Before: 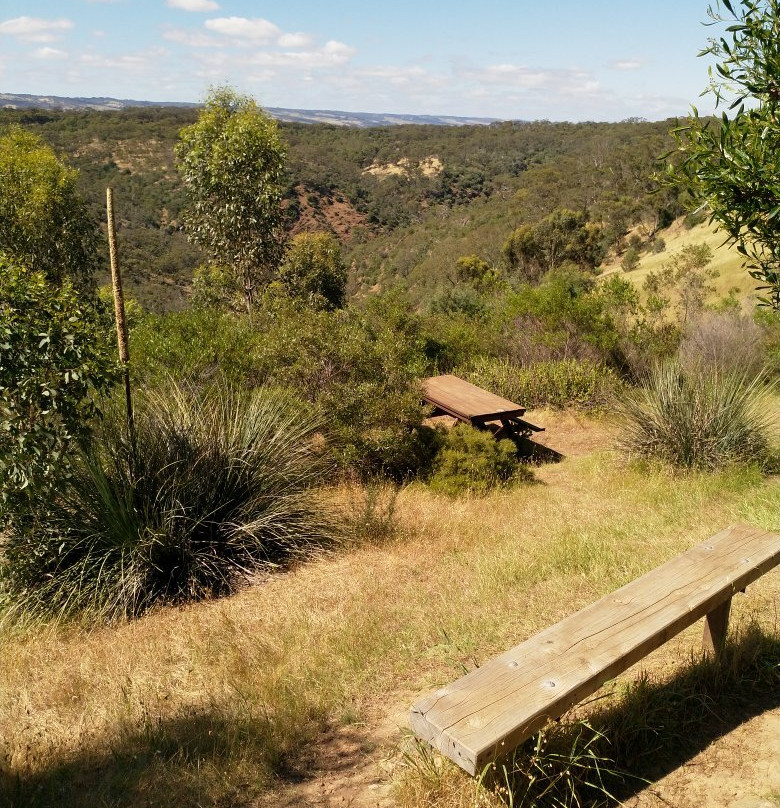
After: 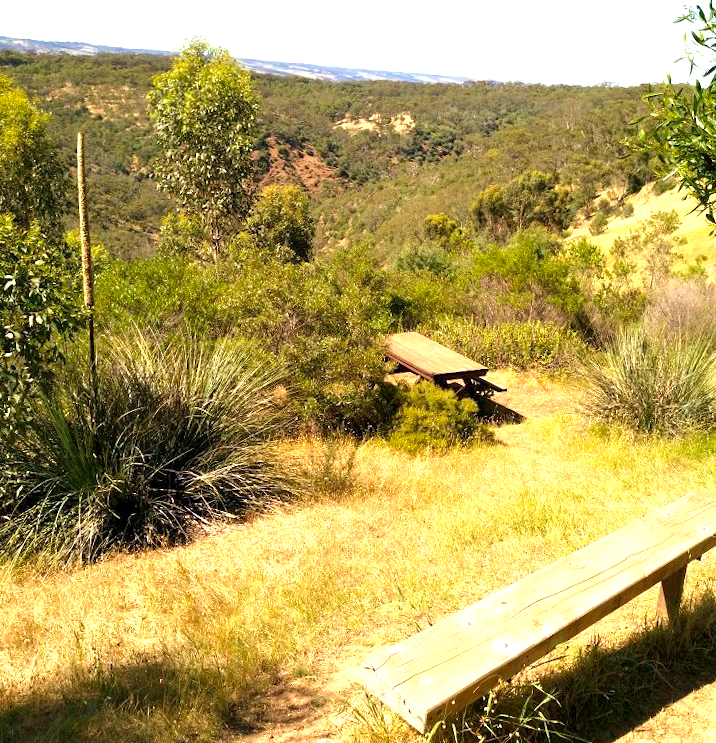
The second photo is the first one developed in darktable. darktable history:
crop and rotate: angle -2.11°, left 3.132%, top 4.026%, right 1.577%, bottom 0.477%
velvia: on, module defaults
color balance rgb: perceptual saturation grading › global saturation 15.879%
exposure: black level correction 0.001, exposure 1.051 EV, compensate highlight preservation false
